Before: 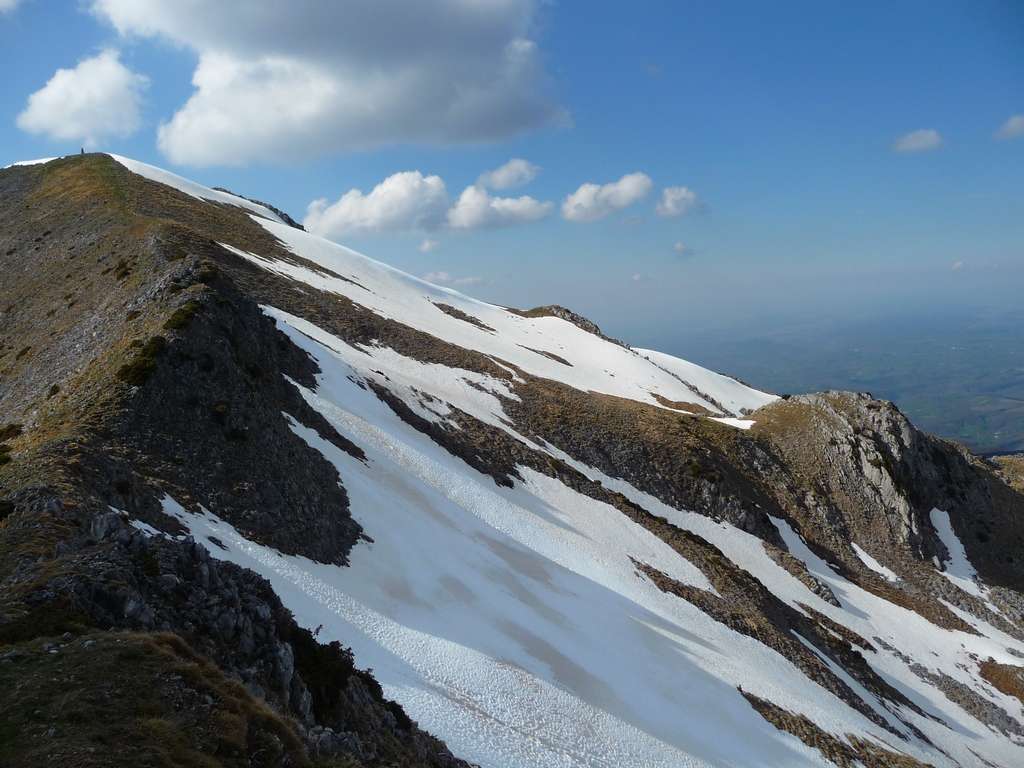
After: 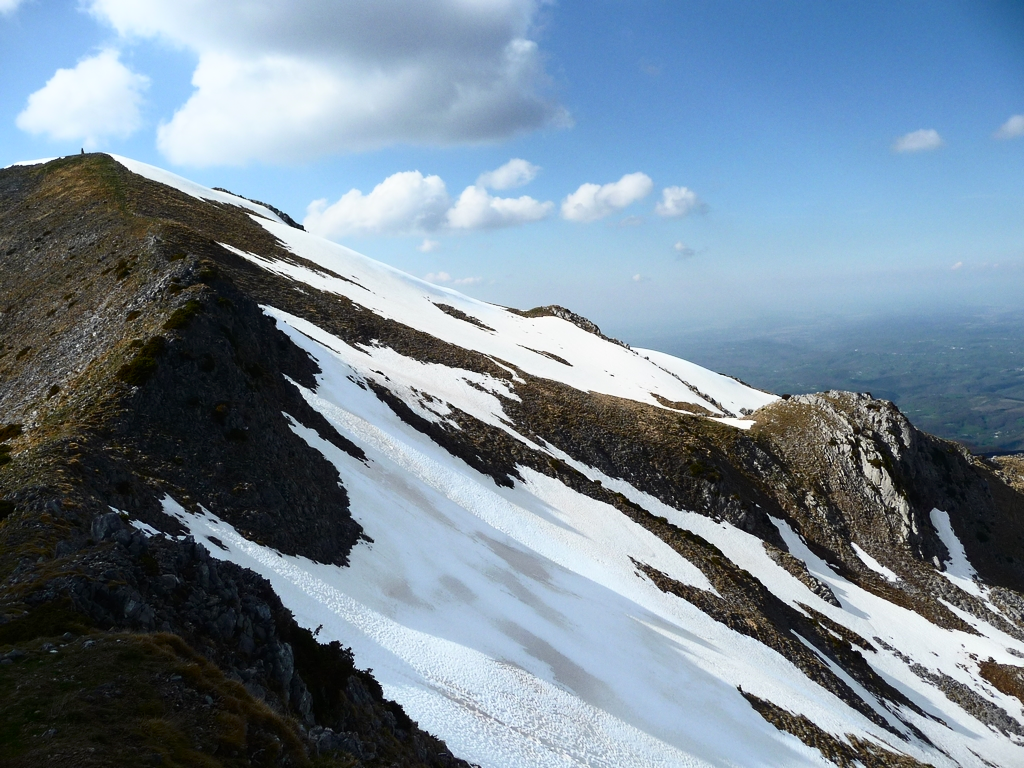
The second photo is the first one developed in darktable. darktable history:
contrast brightness saturation: contrast 0.389, brightness 0.109
